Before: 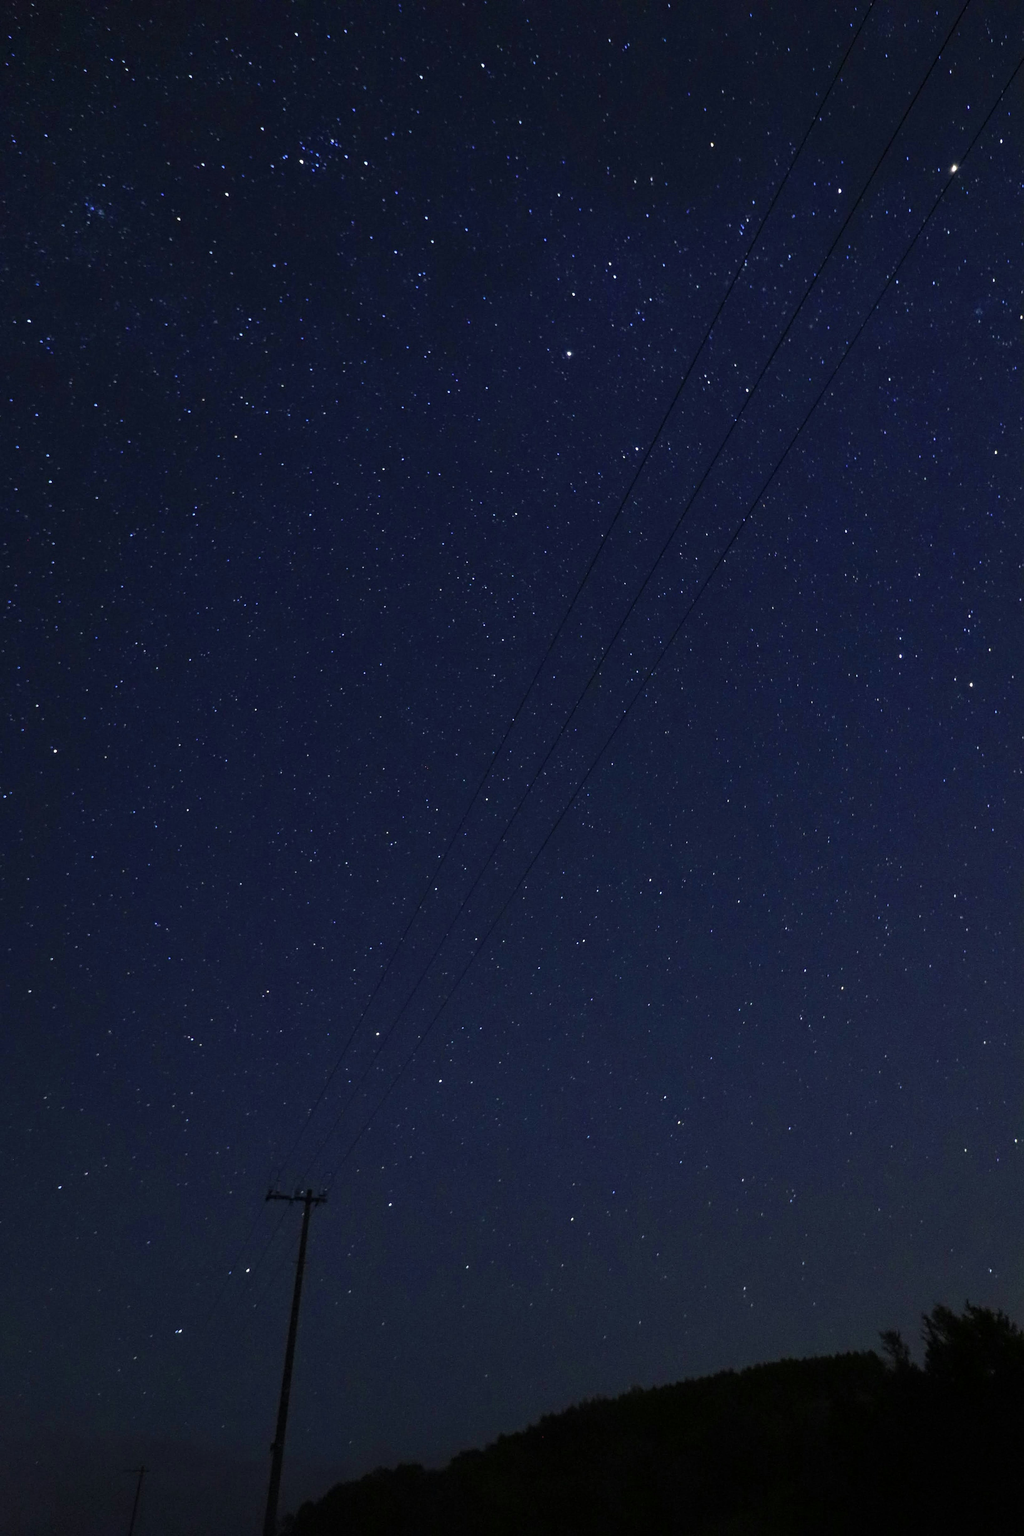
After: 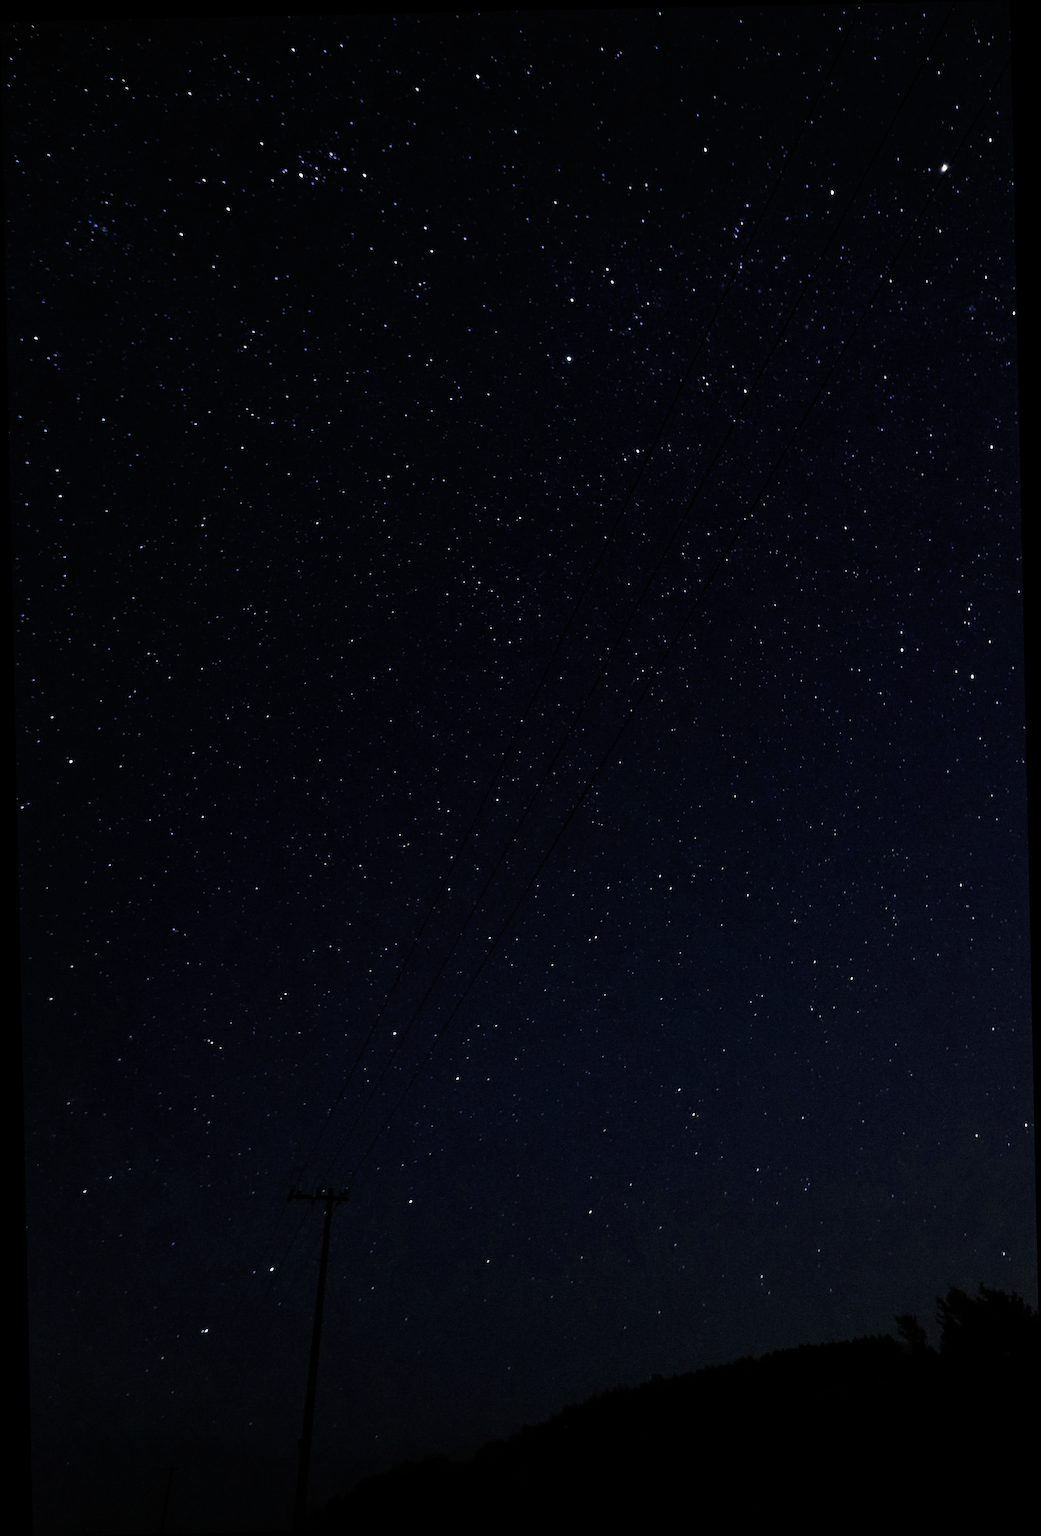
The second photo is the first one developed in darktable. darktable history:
filmic rgb: black relative exposure -6.43 EV, white relative exposure 2.43 EV, threshold 3 EV, hardness 5.27, latitude 0.1%, contrast 1.425, highlights saturation mix 2%, preserve chrominance no, color science v5 (2021), contrast in shadows safe, contrast in highlights safe, enable highlight reconstruction true
contrast brightness saturation: contrast 0.06, brightness -0.01, saturation -0.23
rotate and perspective: rotation -1.24°, automatic cropping off
